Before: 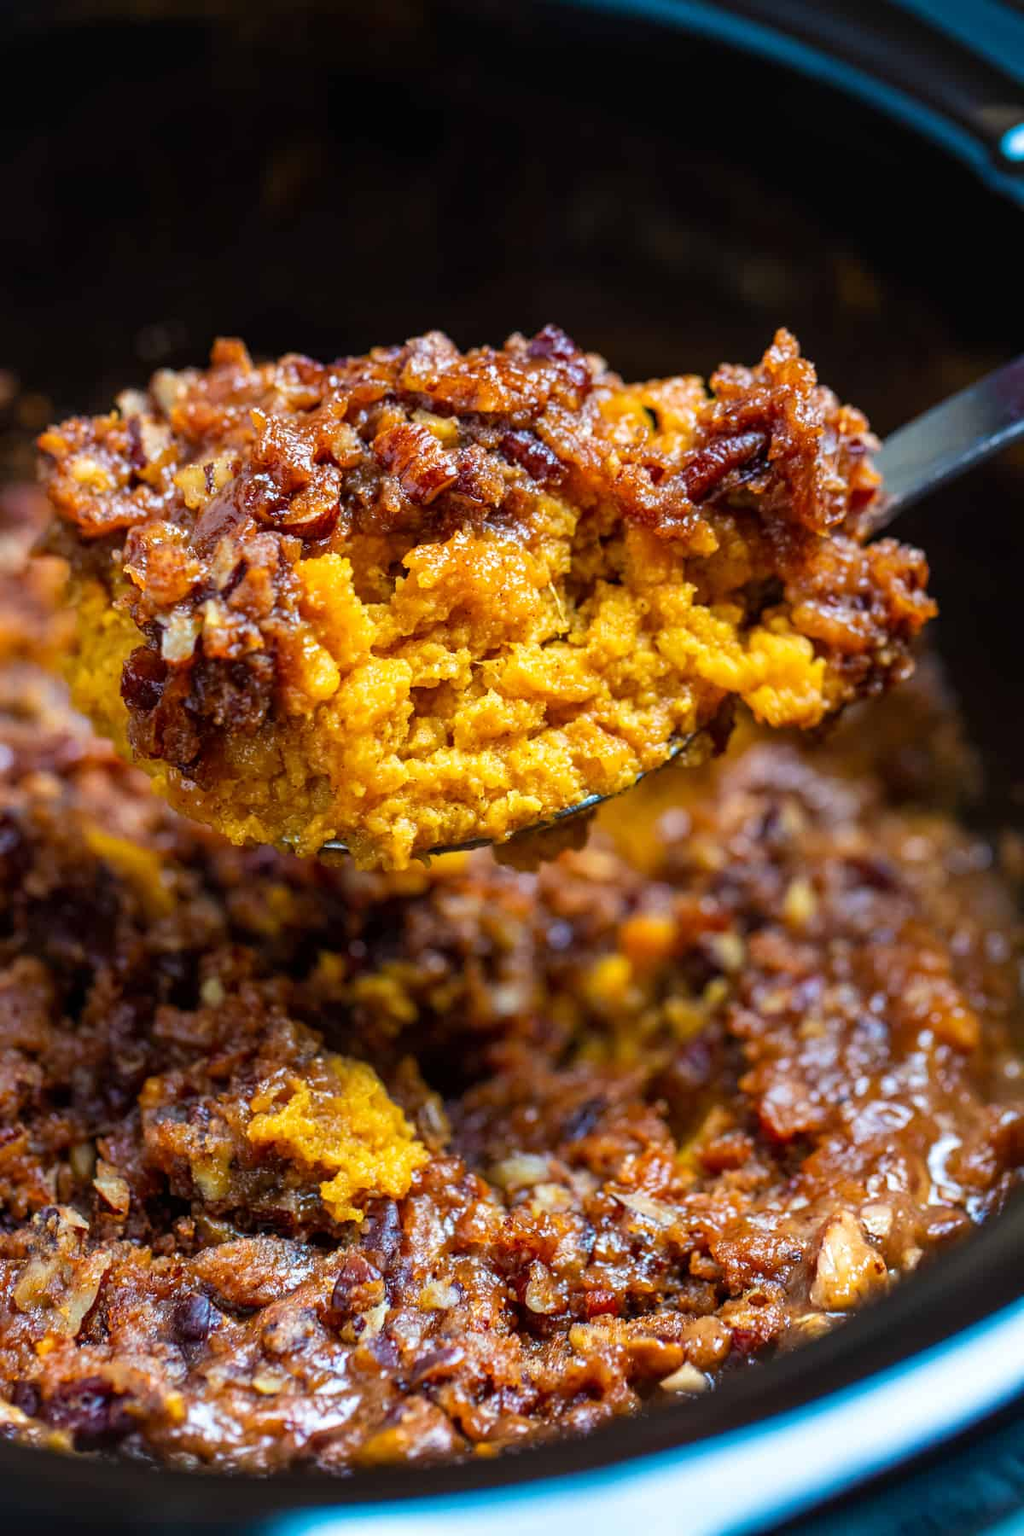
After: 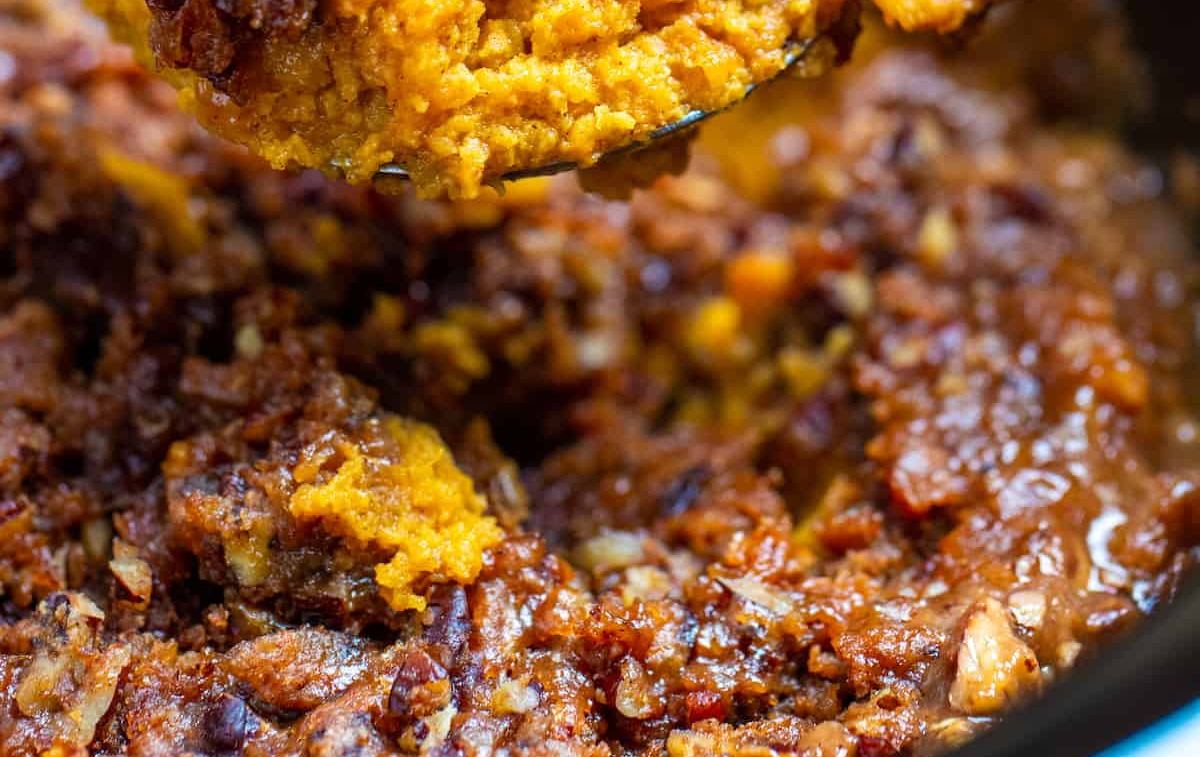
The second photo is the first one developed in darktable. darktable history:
crop: top 45.646%, bottom 12.243%
